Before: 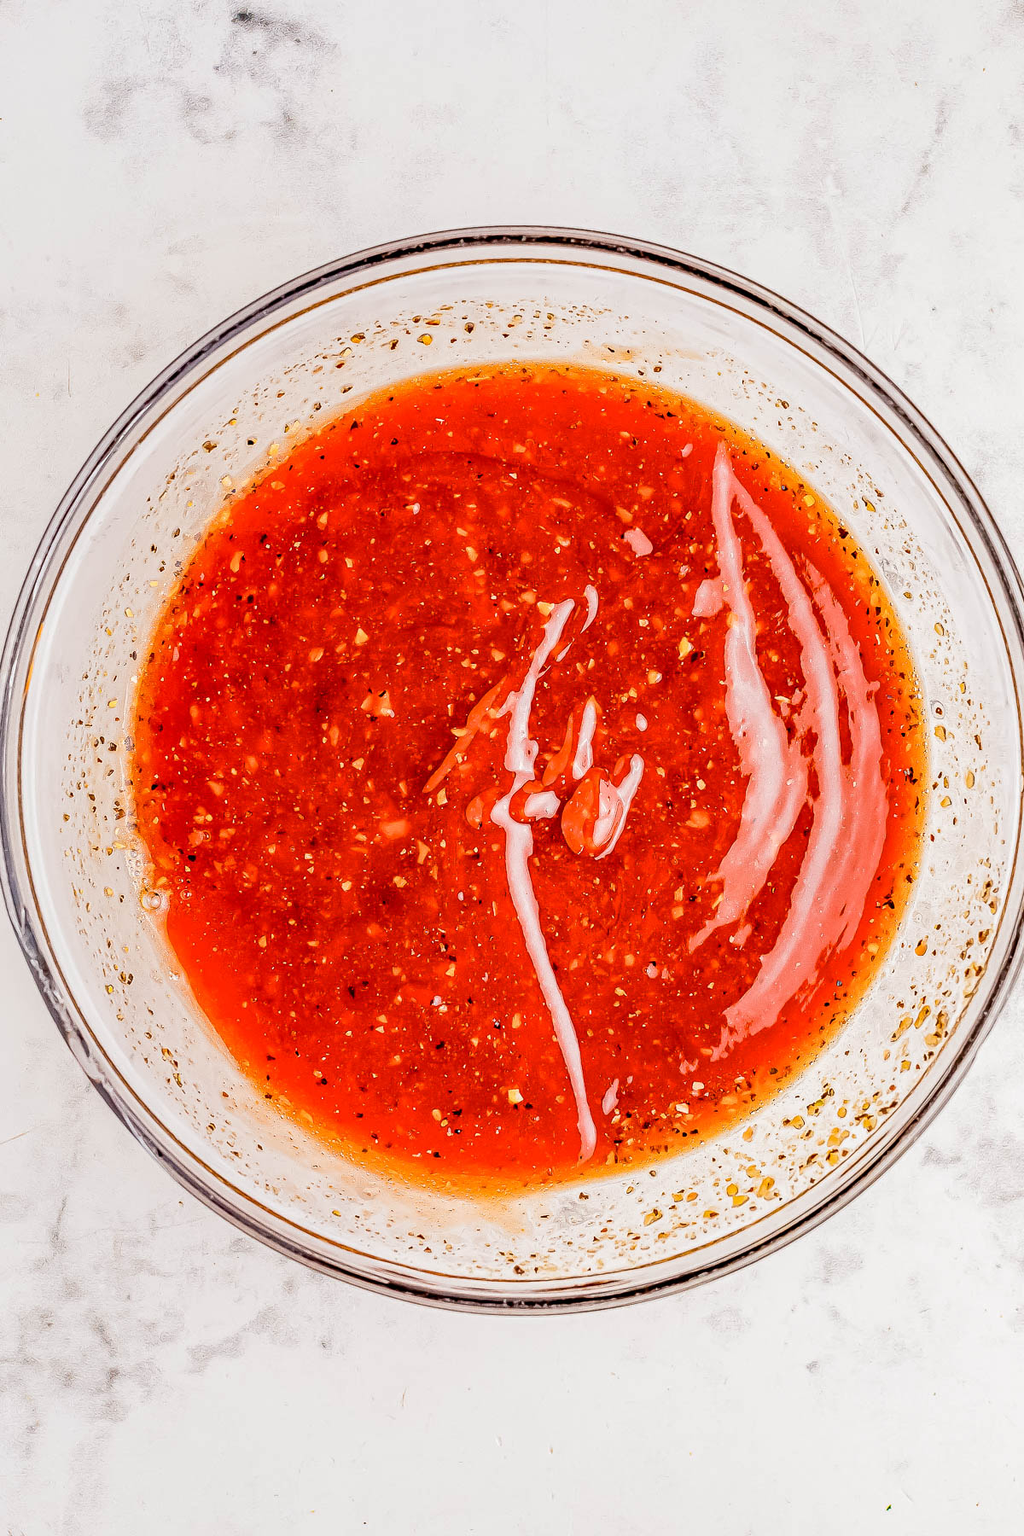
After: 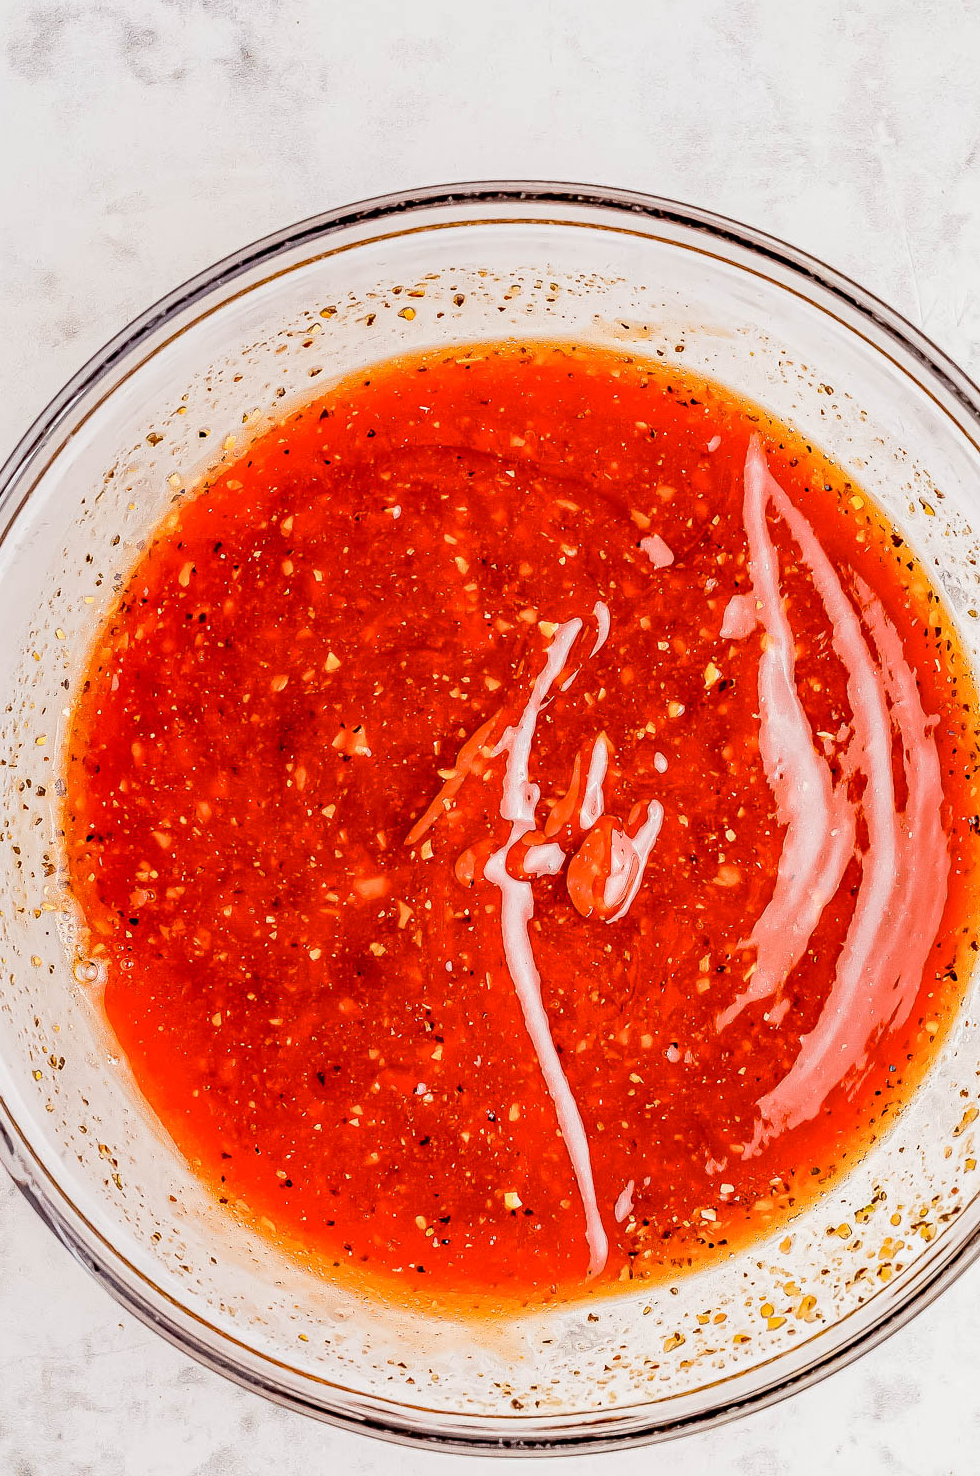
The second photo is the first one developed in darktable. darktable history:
crop and rotate: left 7.658%, top 4.684%, right 10.6%, bottom 13.278%
